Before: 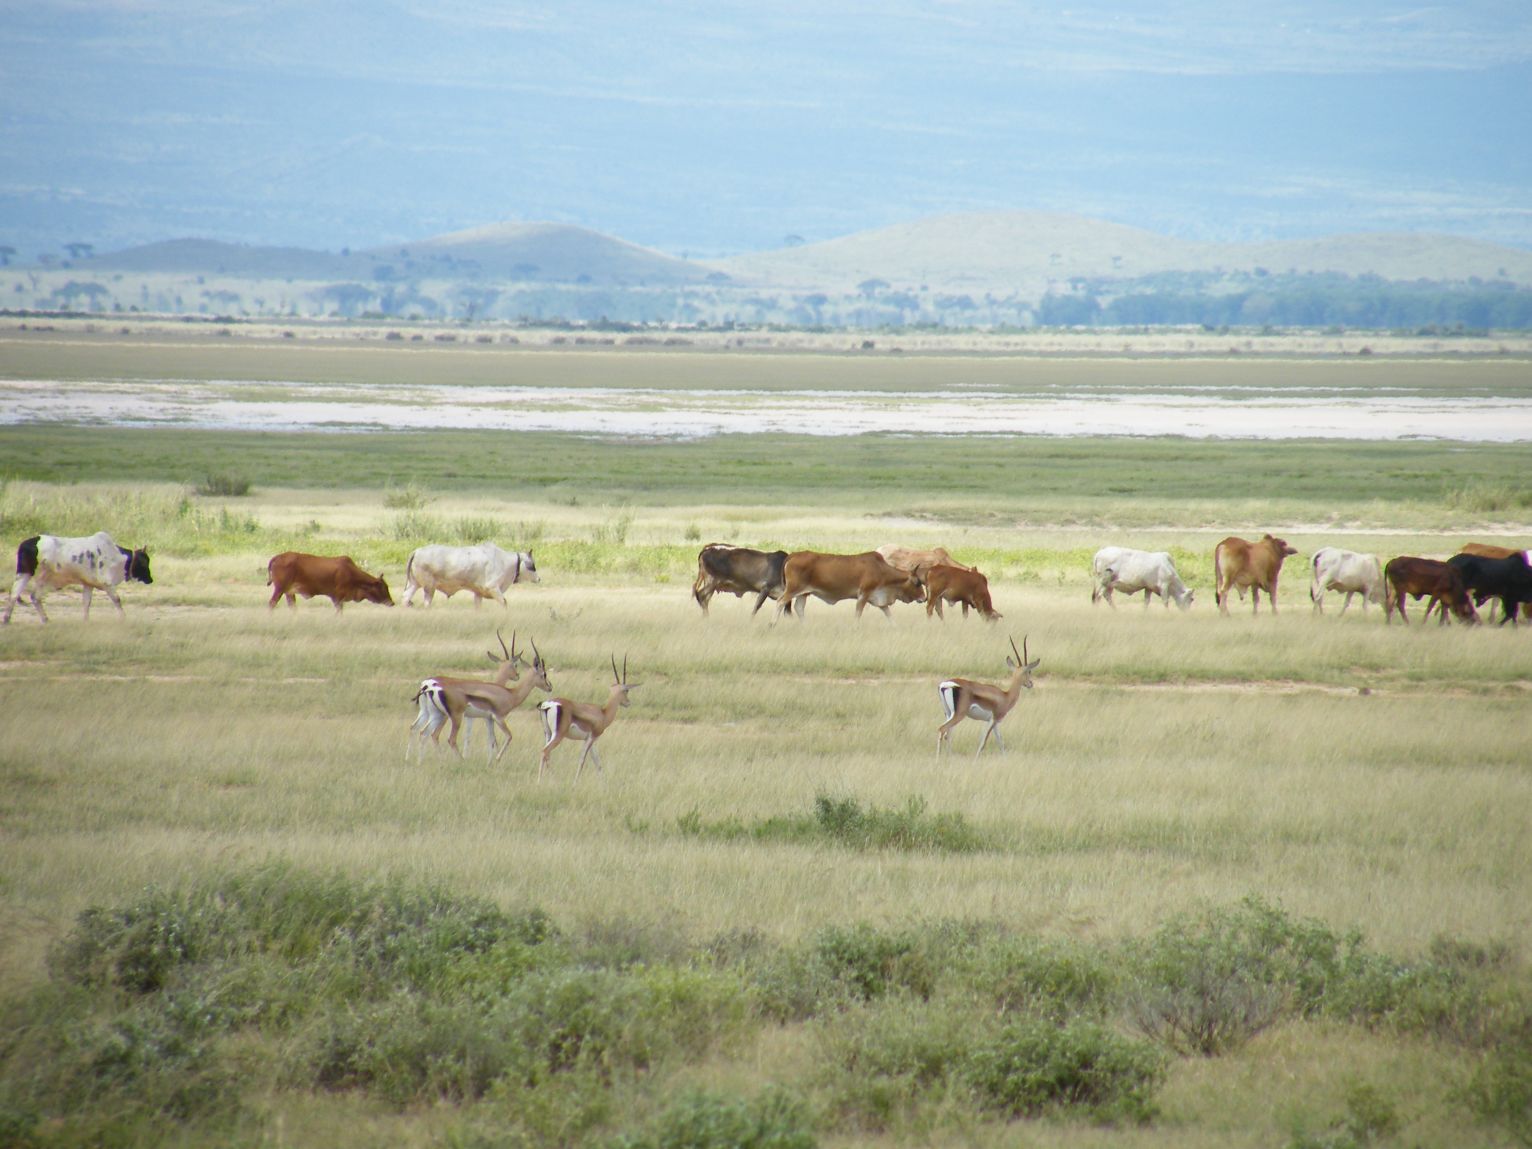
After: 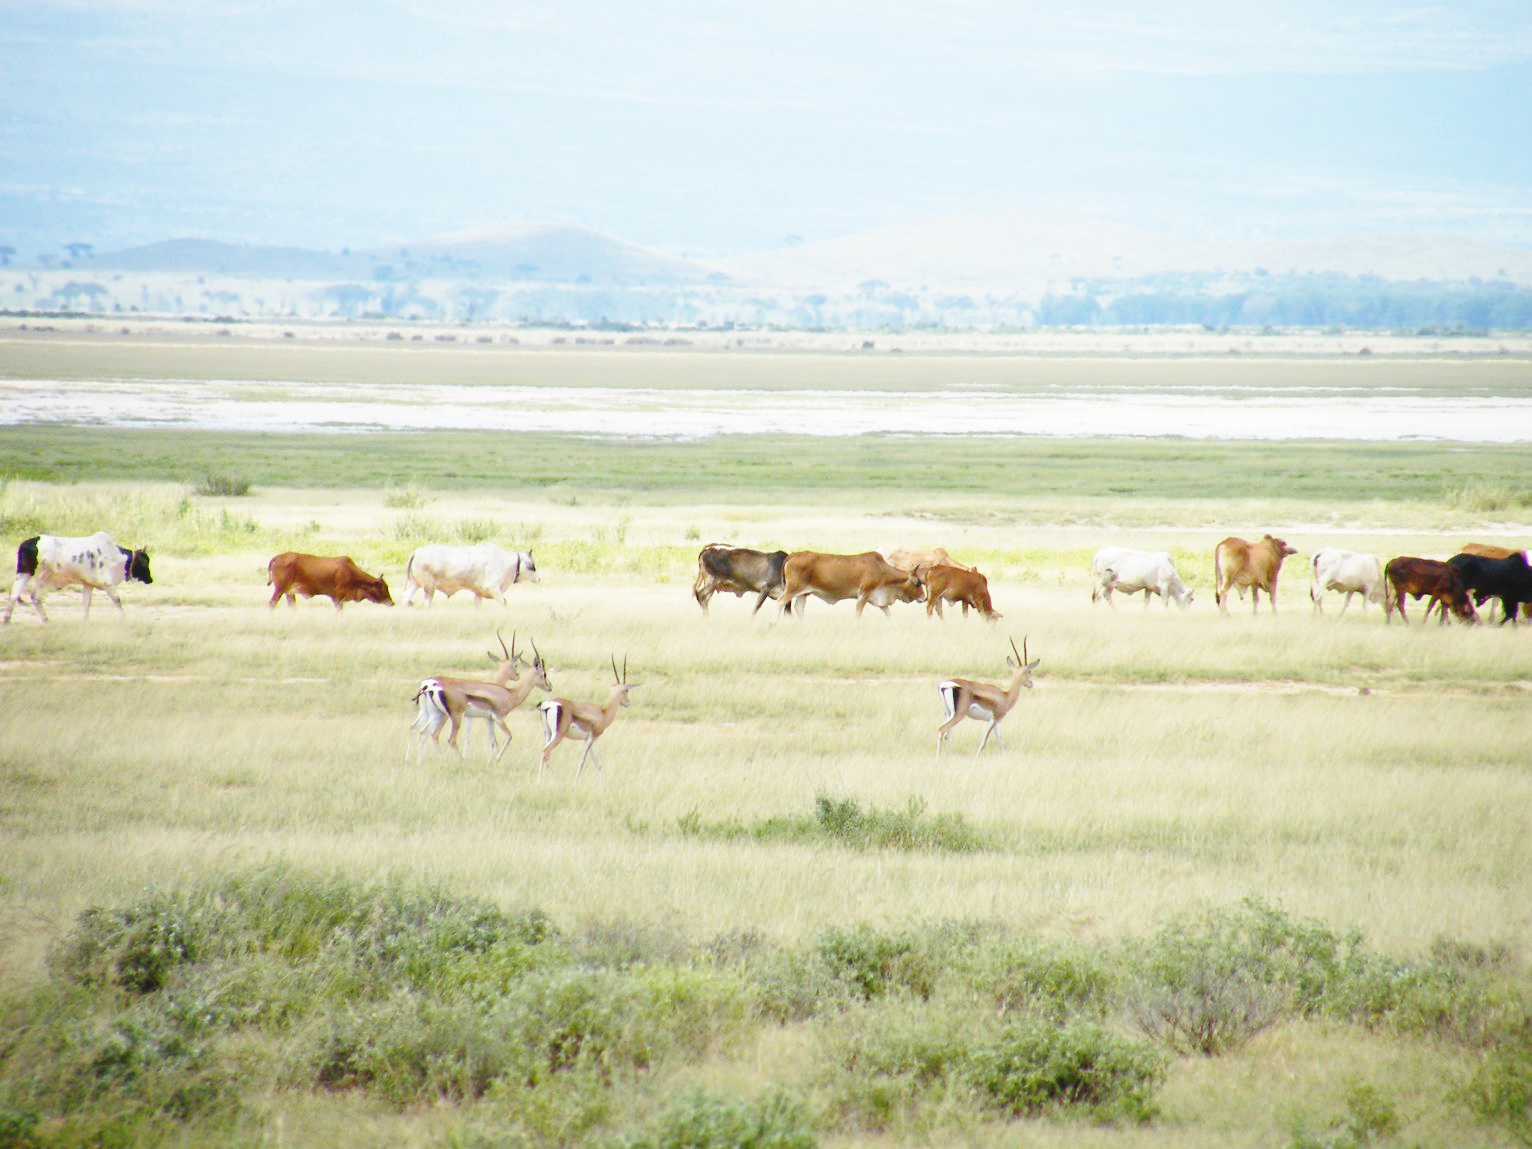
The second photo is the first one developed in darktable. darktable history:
base curve: curves: ch0 [(0, 0) (0.028, 0.03) (0.121, 0.232) (0.46, 0.748) (0.859, 0.968) (1, 1)], preserve colors none
tone equalizer: -7 EV 0.13 EV, smoothing diameter 25%, edges refinement/feathering 10, preserve details guided filter
